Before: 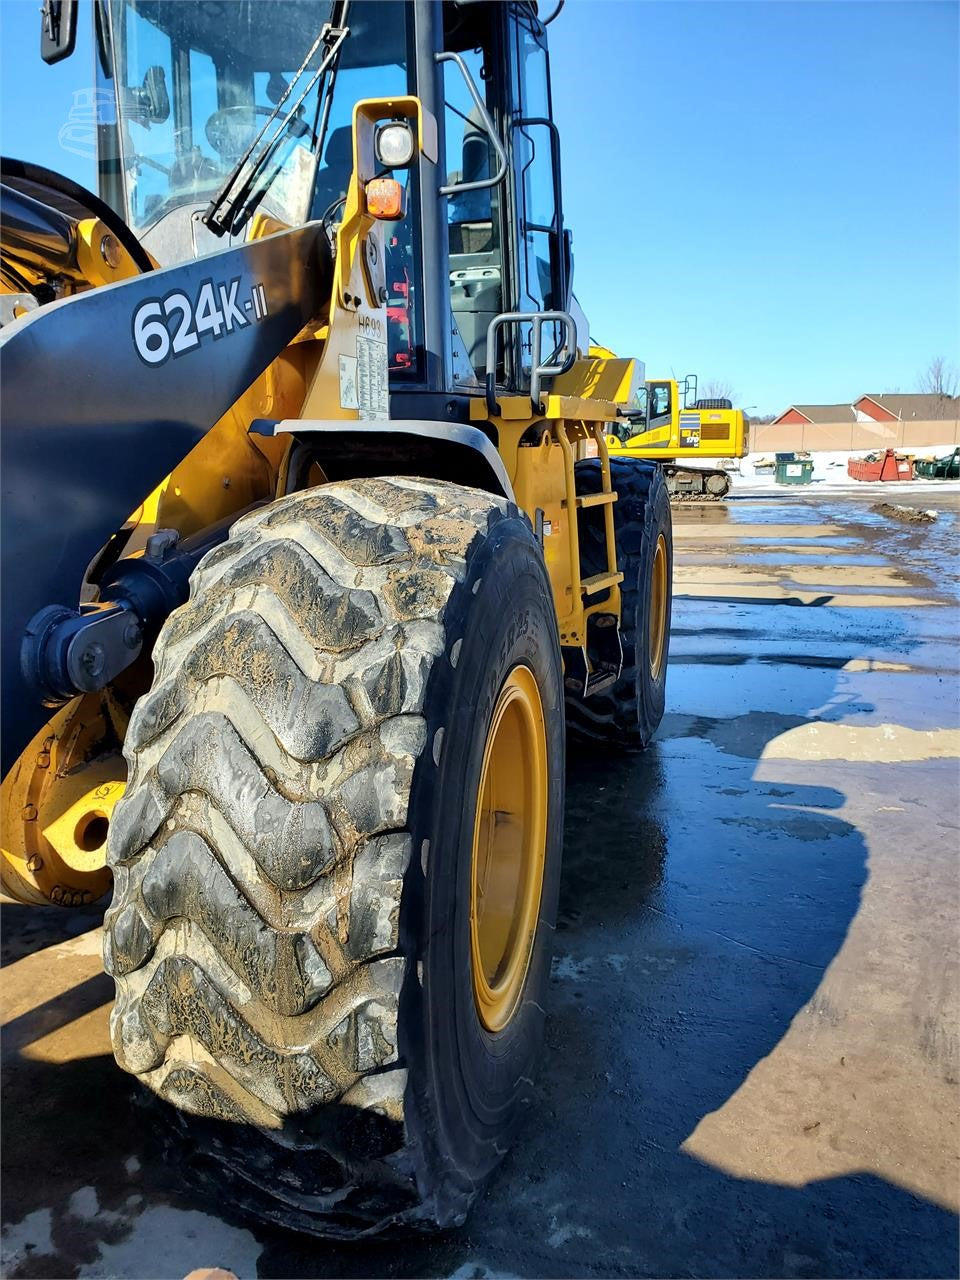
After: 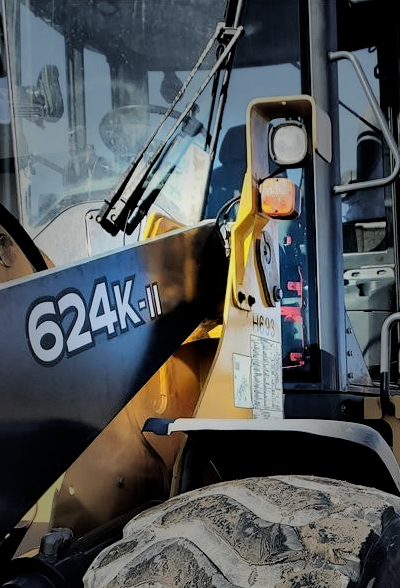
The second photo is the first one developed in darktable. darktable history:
vignetting: fall-off start 32.1%, fall-off radius 33.74%
crop and rotate: left 11.112%, top 0.103%, right 47.158%, bottom 53.917%
filmic rgb: black relative exposure -5.14 EV, white relative exposure 3.99 EV, hardness 2.91, contrast 1.297, highlights saturation mix -9.2%
